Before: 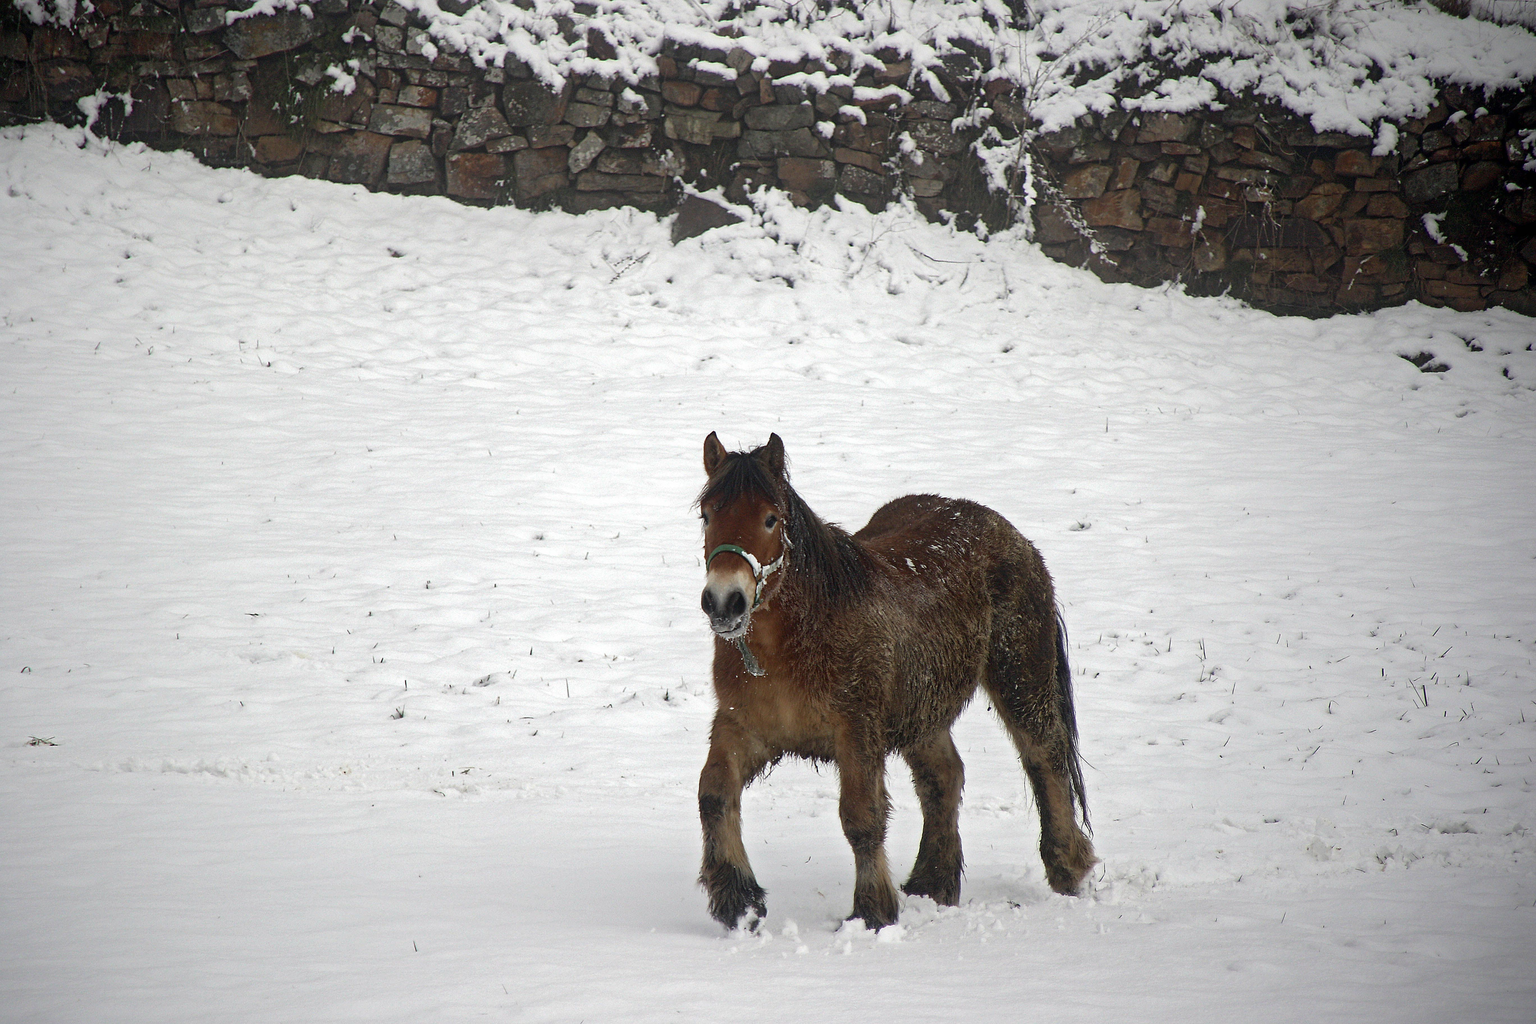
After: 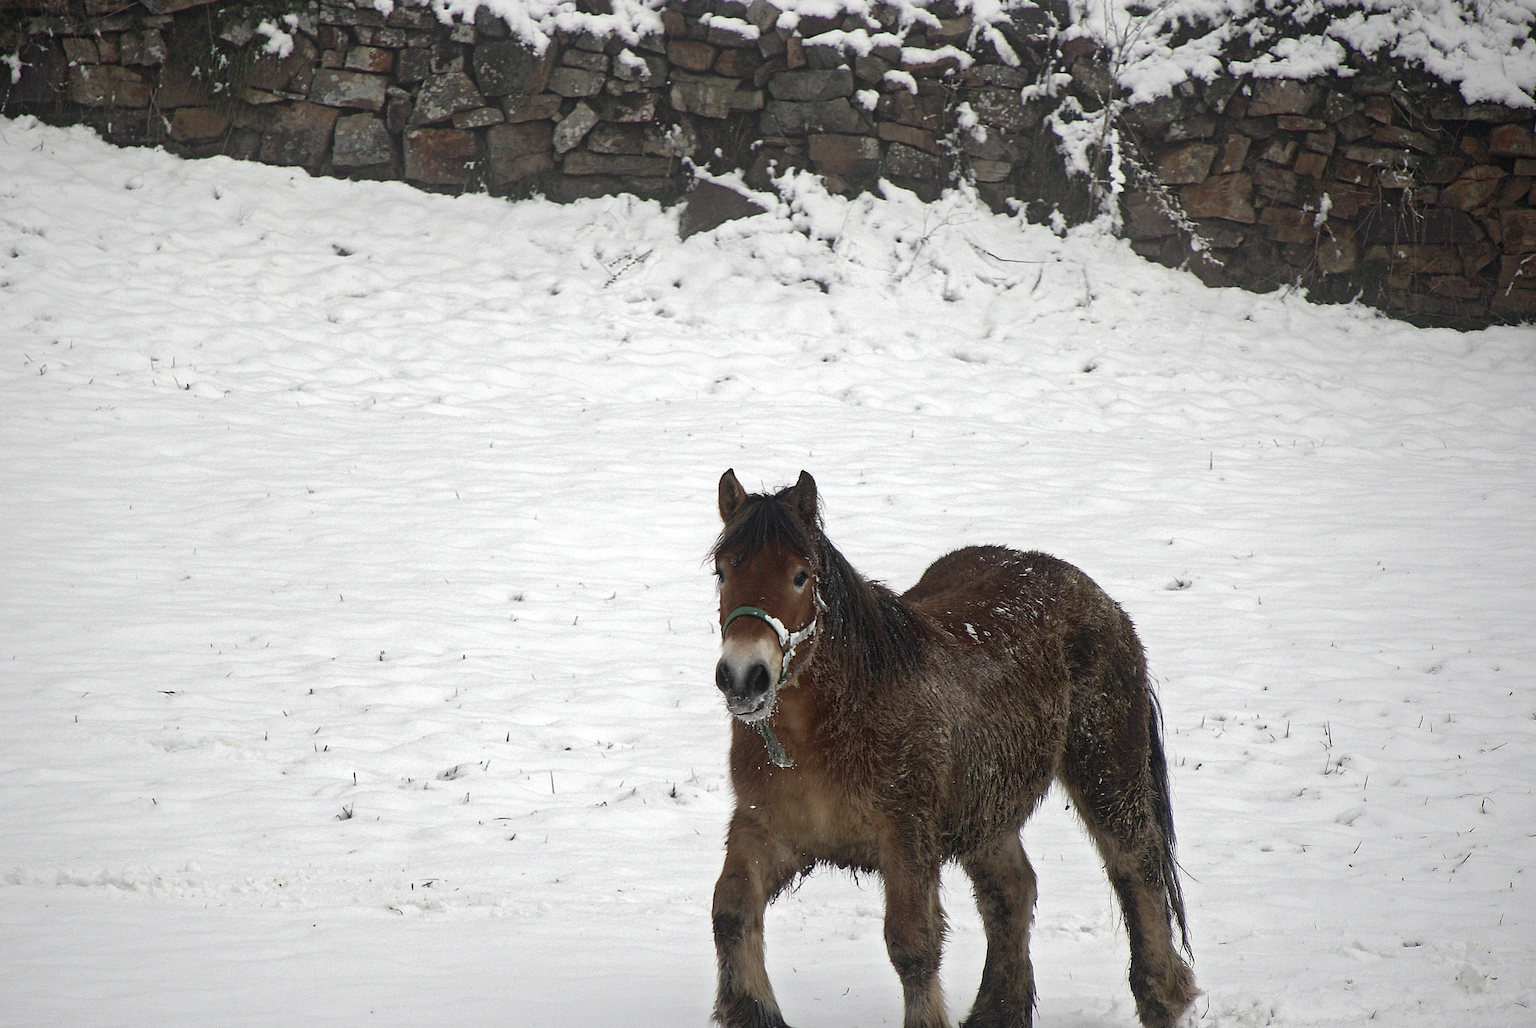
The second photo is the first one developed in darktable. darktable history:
color correction: highlights b* -0.033, saturation 0.794
crop and rotate: left 7.543%, top 4.691%, right 10.568%, bottom 13.024%
